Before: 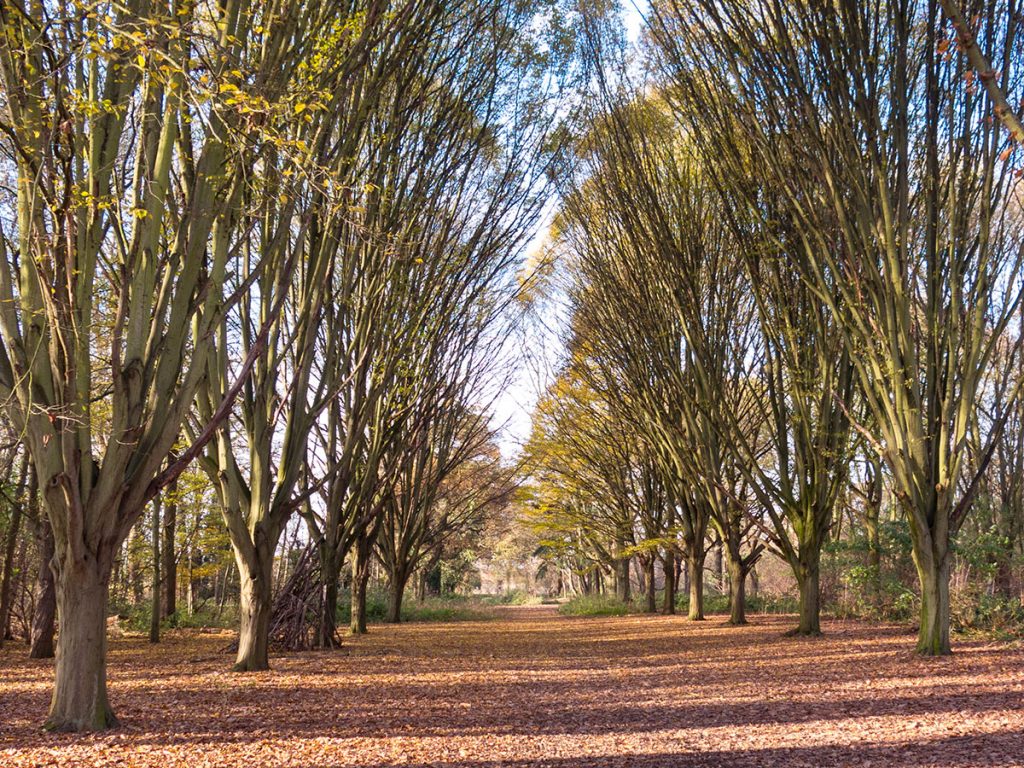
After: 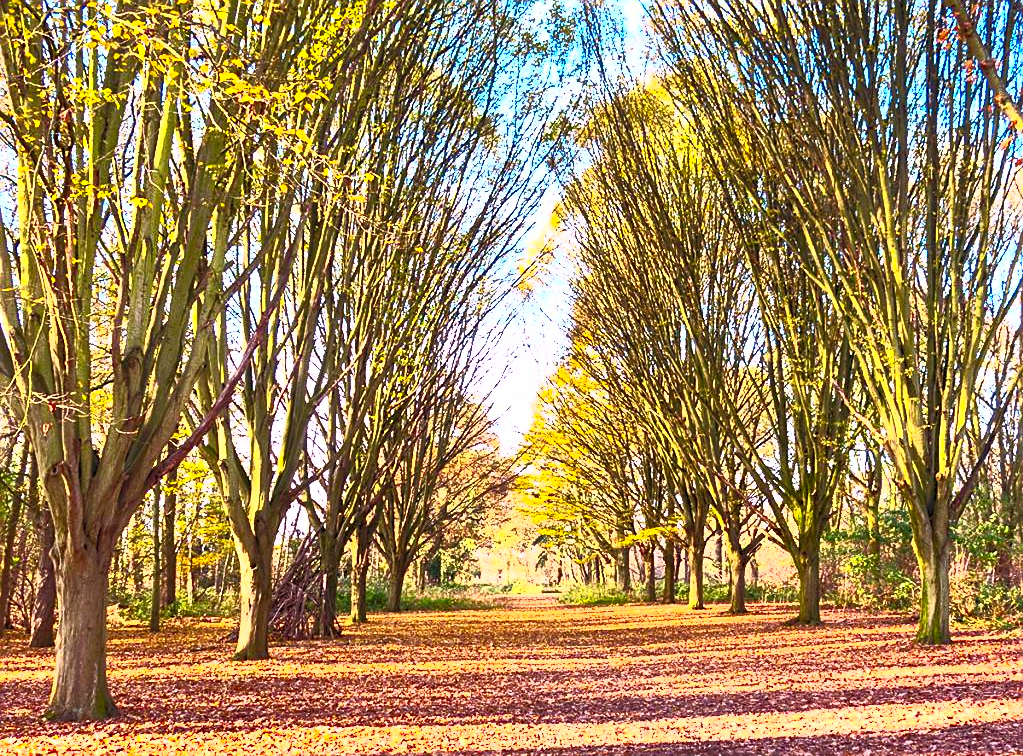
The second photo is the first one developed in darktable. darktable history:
contrast brightness saturation: contrast 0.99, brightness 0.988, saturation 0.996
crop: top 1.51%, right 0.088%
sharpen: on, module defaults
shadows and highlights: shadows 53.04, soften with gaussian
